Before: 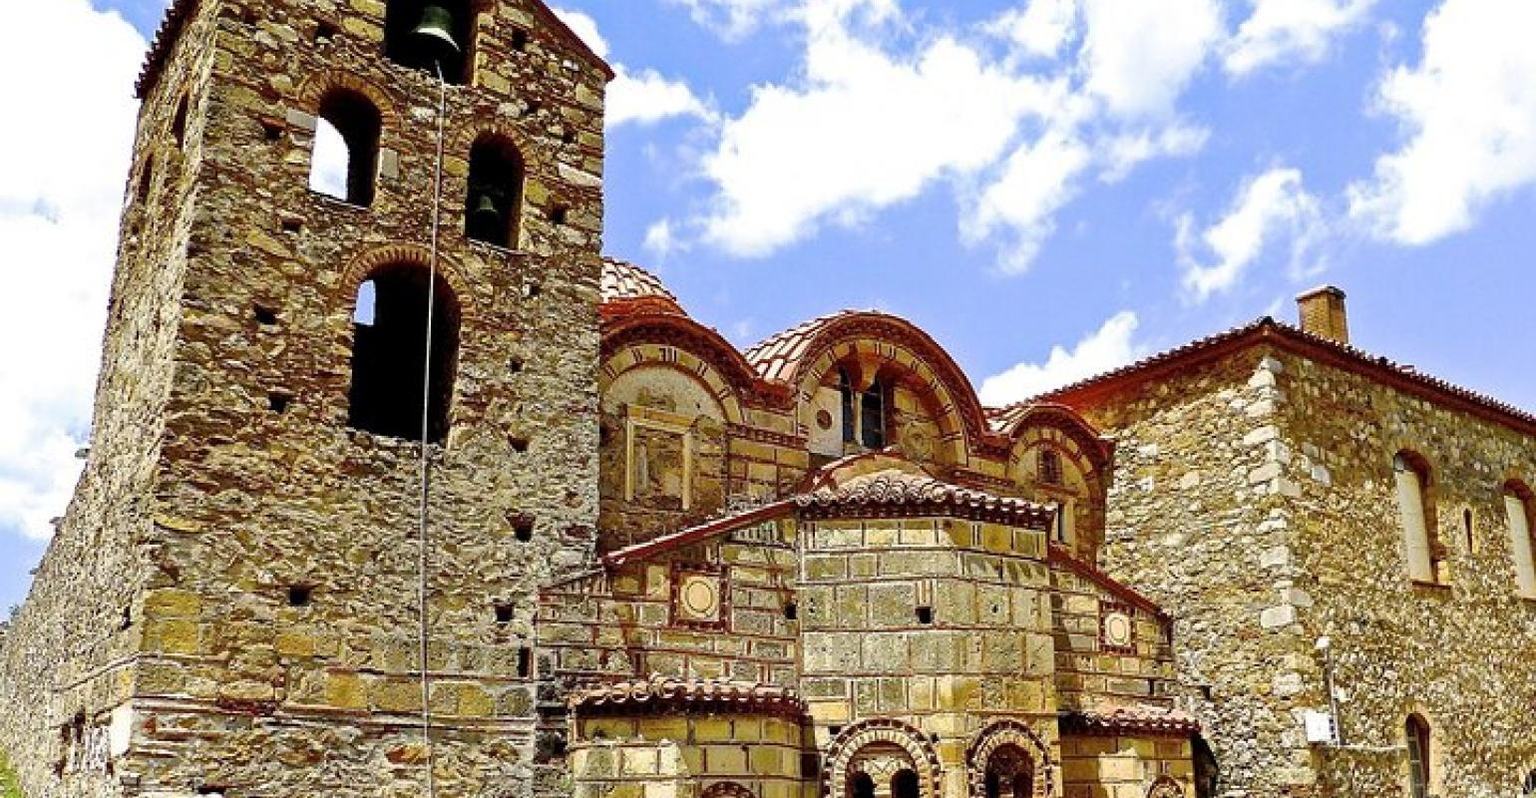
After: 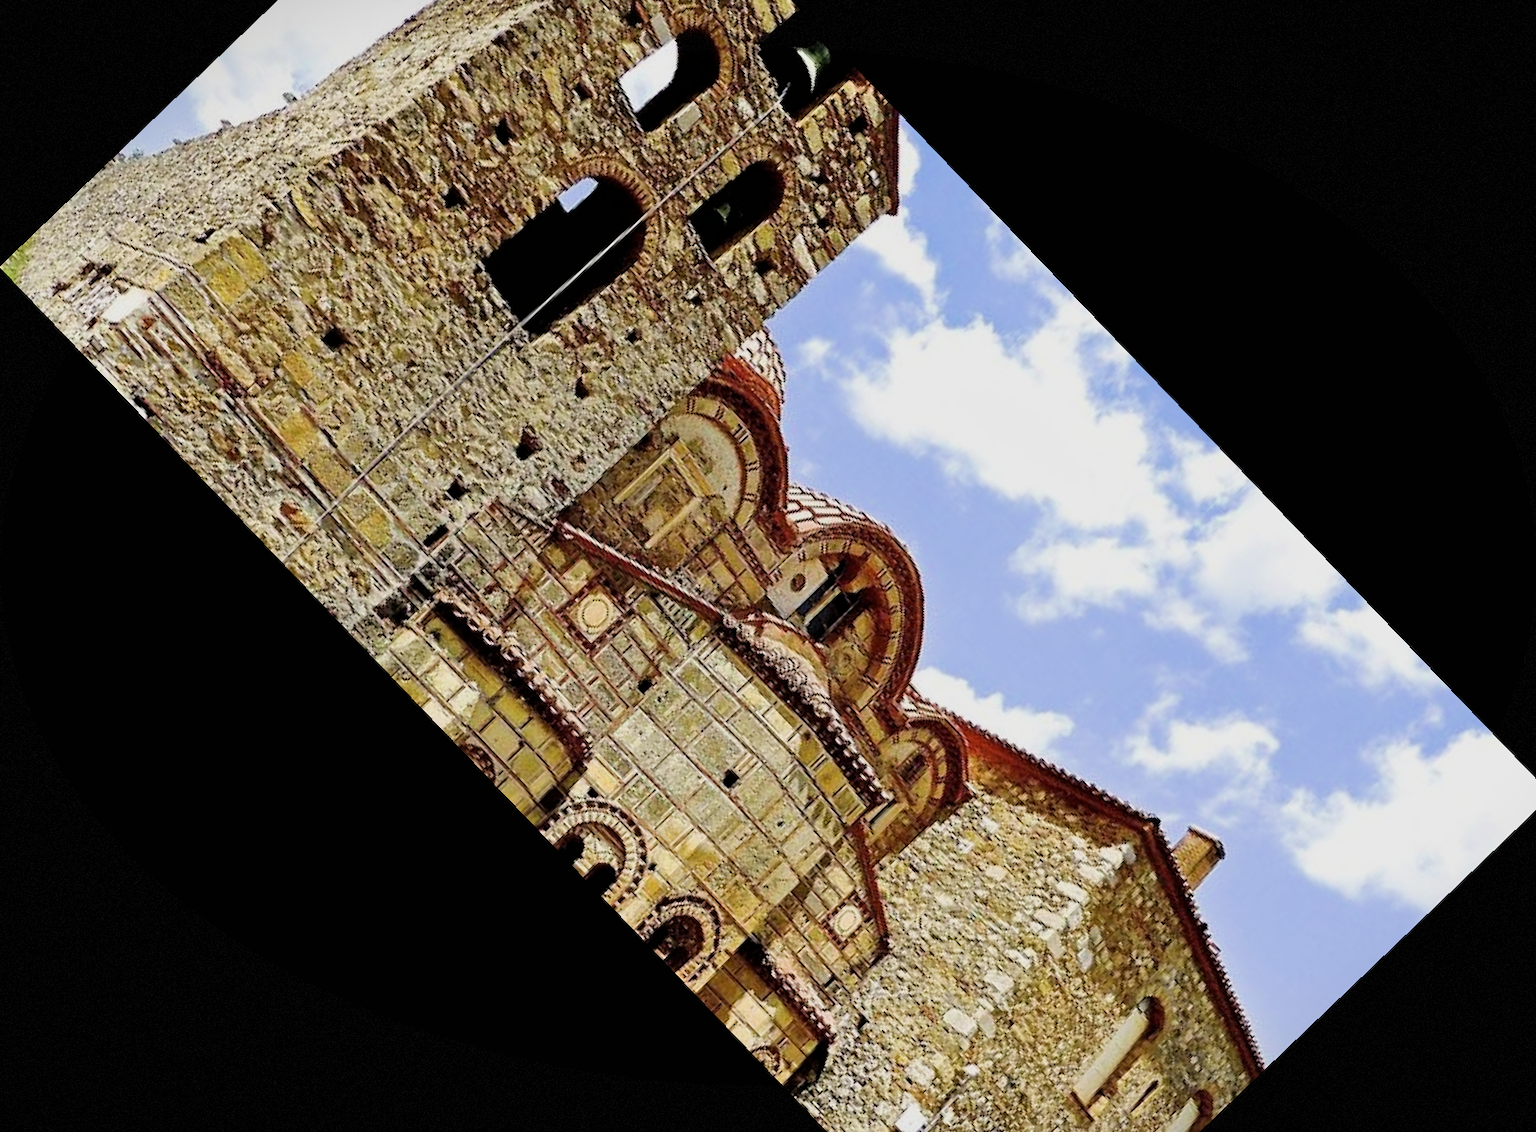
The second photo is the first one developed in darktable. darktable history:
shadows and highlights: radius 44.78, white point adjustment 6.64, compress 79.65%, highlights color adjustment 78.42%, soften with gaussian
crop and rotate: angle -46.26°, top 16.234%, right 0.912%, bottom 11.704%
vignetting: fall-off start 100%, brightness -0.406, saturation -0.3, width/height ratio 1.324, dithering 8-bit output, unbound false
filmic rgb: black relative exposure -7.65 EV, white relative exposure 4.56 EV, hardness 3.61, contrast 1.05
